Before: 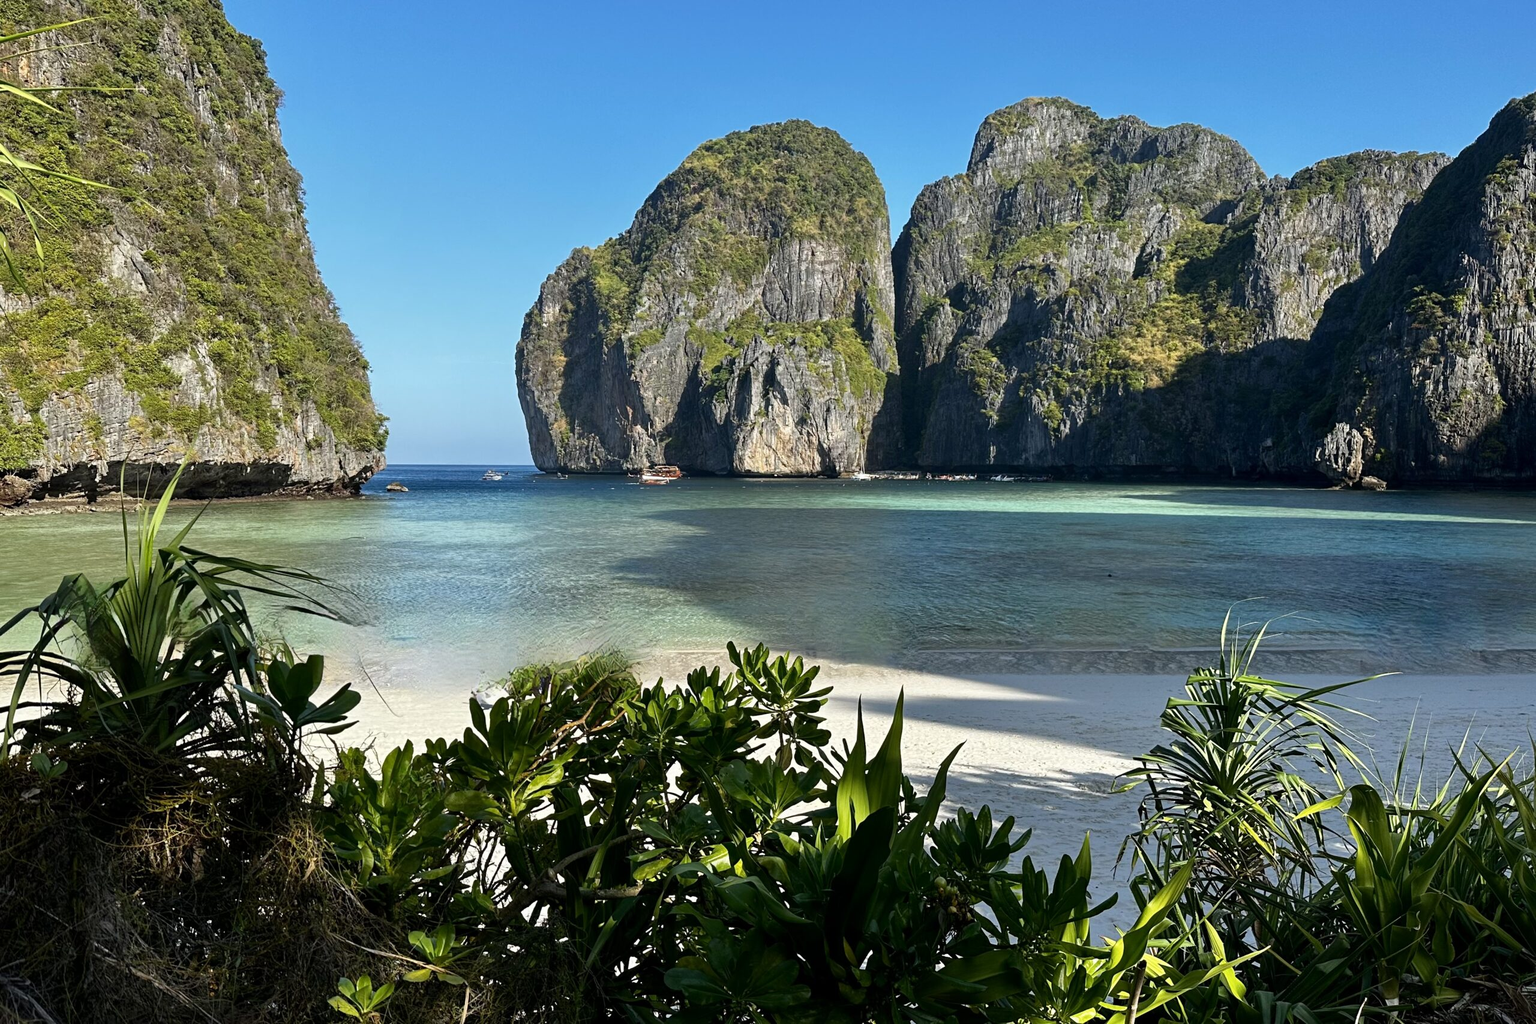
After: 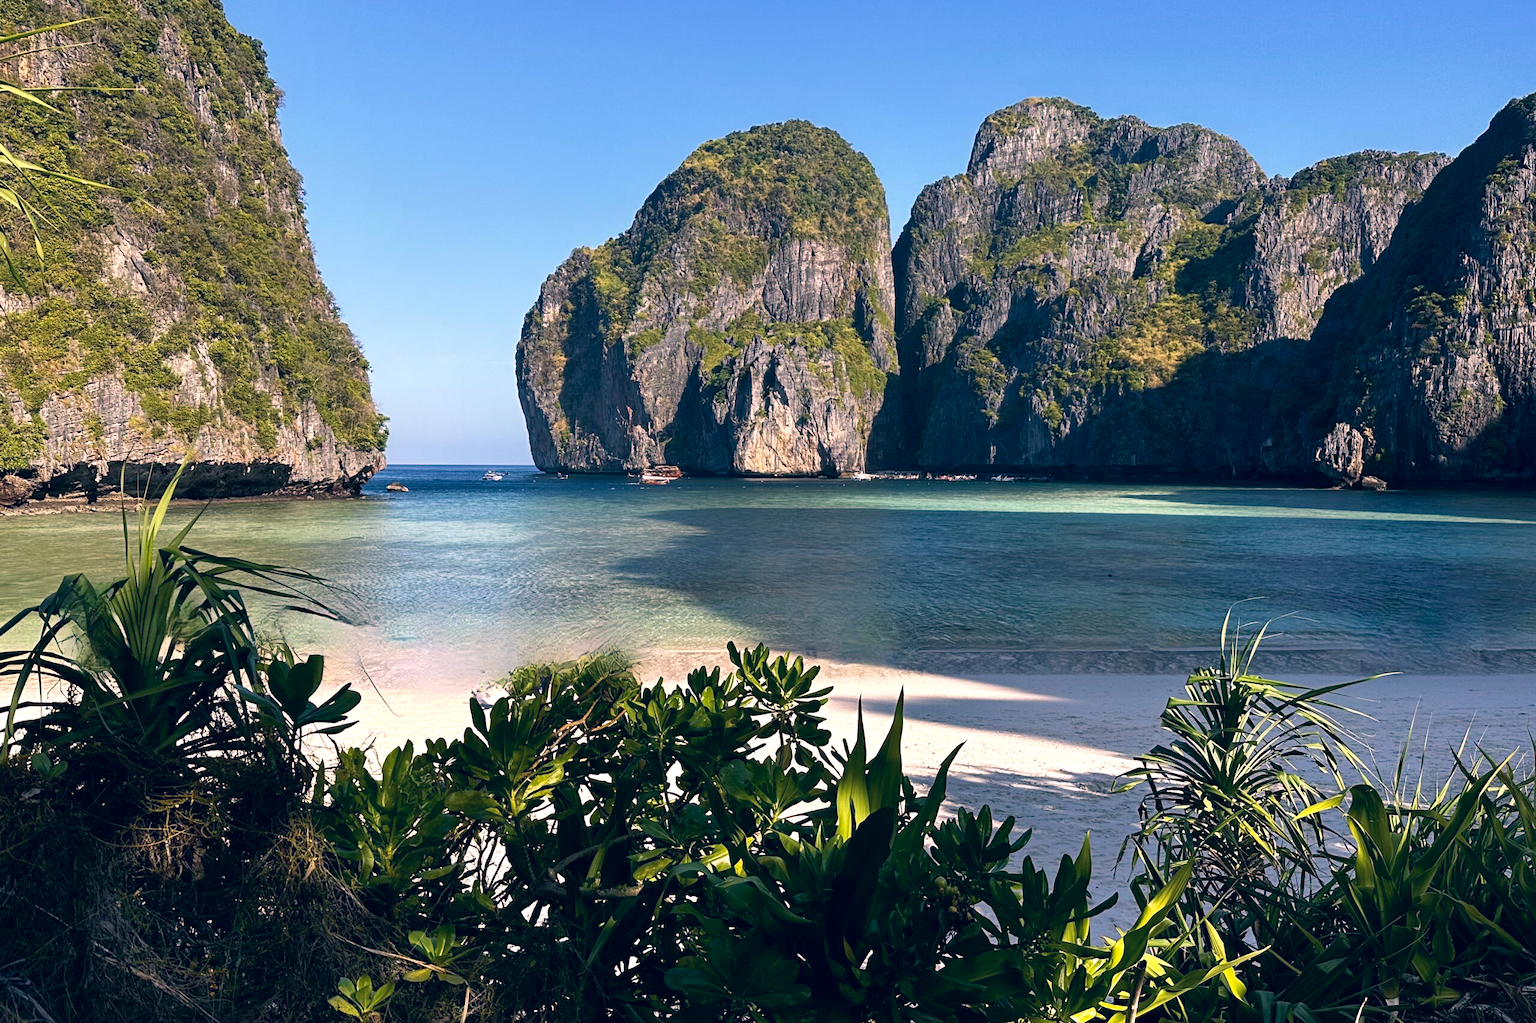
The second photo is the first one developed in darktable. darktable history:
velvia: on, module defaults
color correction: highlights a* 14.28, highlights b* 5.7, shadows a* -5.78, shadows b* -15.98, saturation 0.843
tone equalizer: -8 EV -0.001 EV, -7 EV 0.002 EV, -6 EV -0.003 EV, -5 EV -0.004 EV, -4 EV -0.077 EV, -3 EV -0.199 EV, -2 EV -0.29 EV, -1 EV 0.093 EV, +0 EV 0.321 EV
